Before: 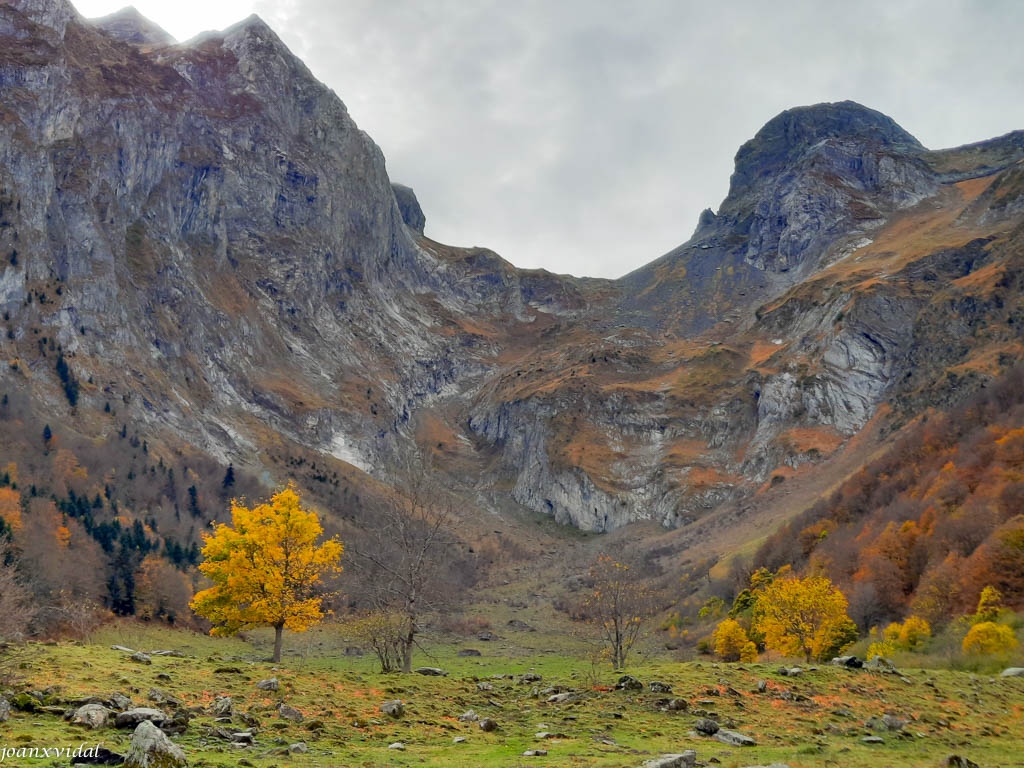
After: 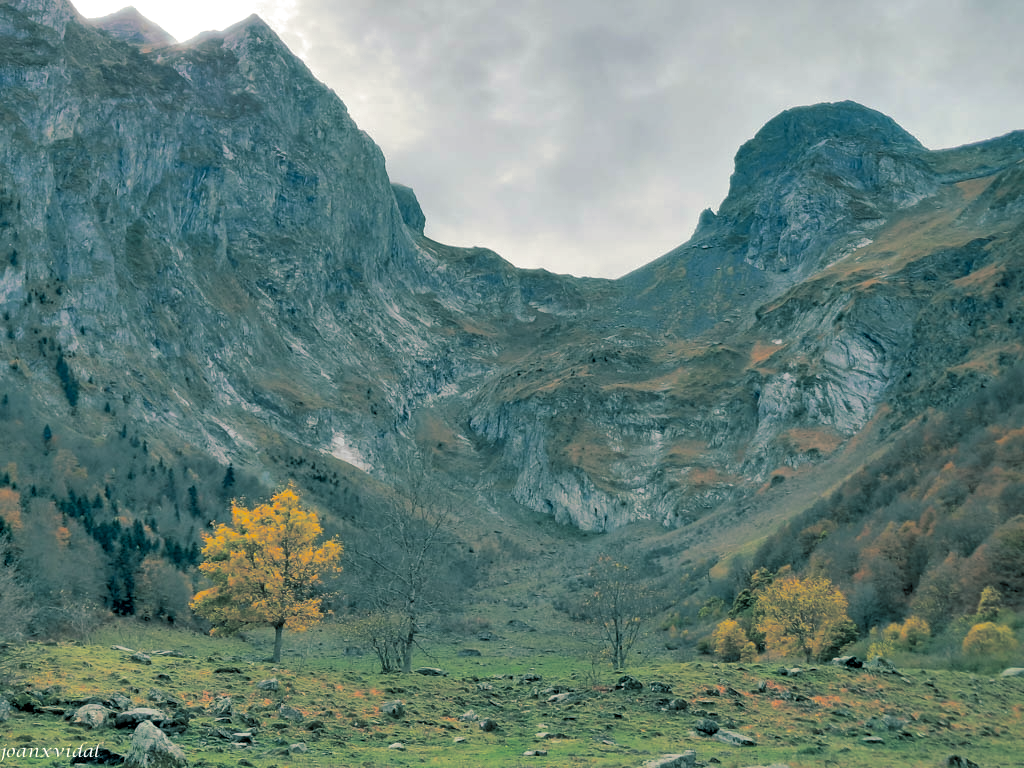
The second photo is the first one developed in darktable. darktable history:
shadows and highlights: on, module defaults
tone equalizer: on, module defaults
exposure: black level correction 0.002, exposure 0.15 EV, compensate highlight preservation false
split-toning: shadows › hue 186.43°, highlights › hue 49.29°, compress 30.29%
